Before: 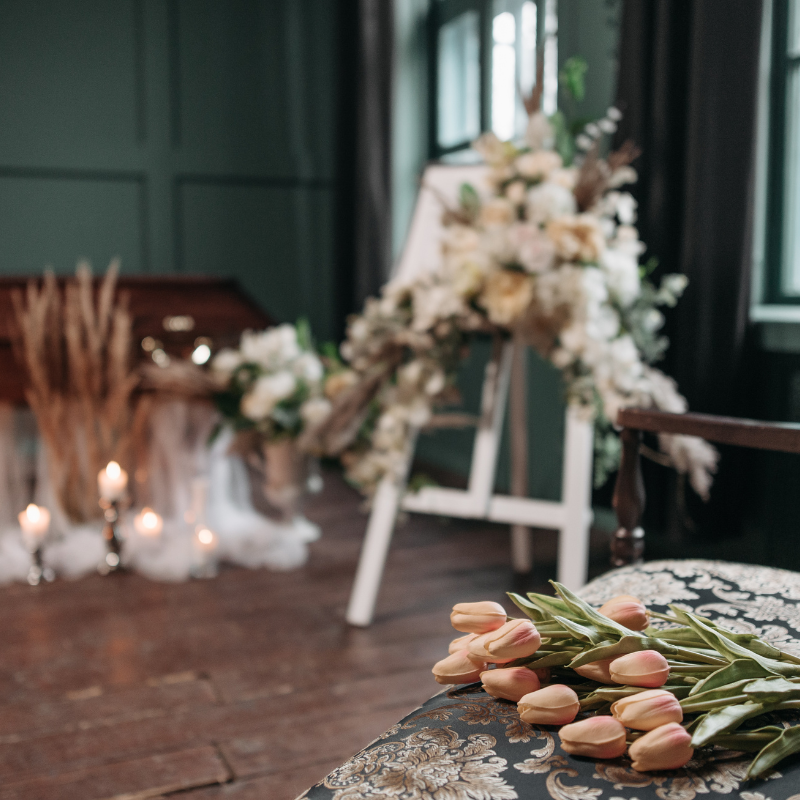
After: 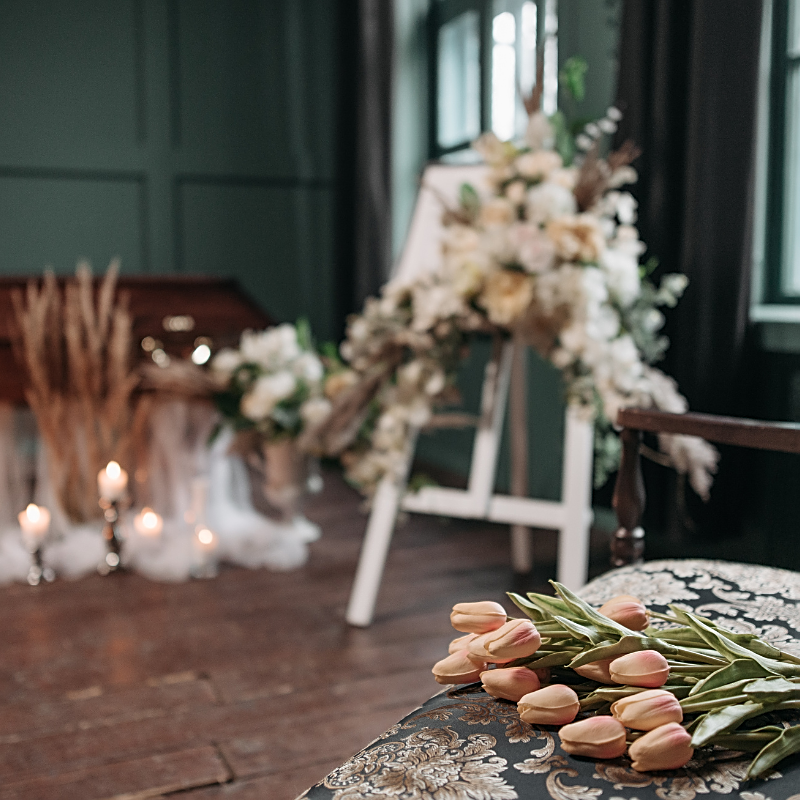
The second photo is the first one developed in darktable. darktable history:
sharpen: amount 0.55
